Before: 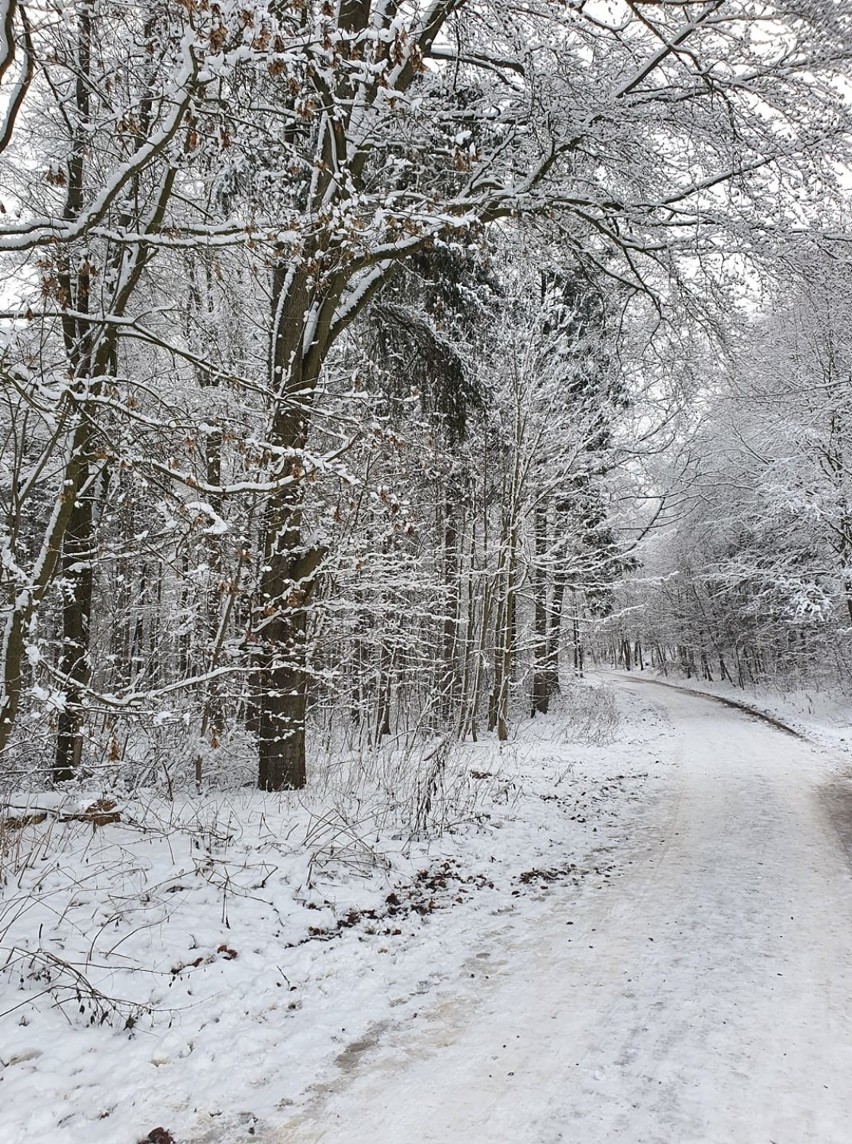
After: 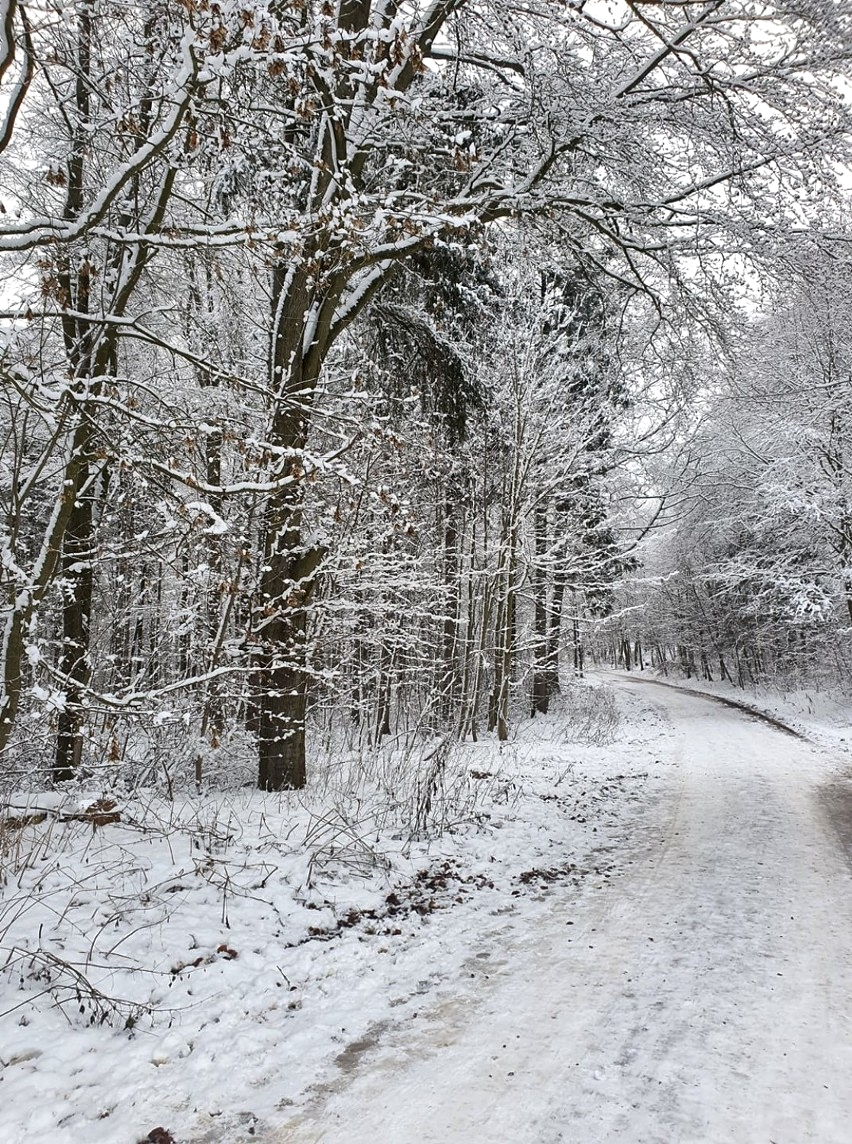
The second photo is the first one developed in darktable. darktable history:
local contrast: mode bilateral grid, contrast 20, coarseness 51, detail 150%, midtone range 0.2
